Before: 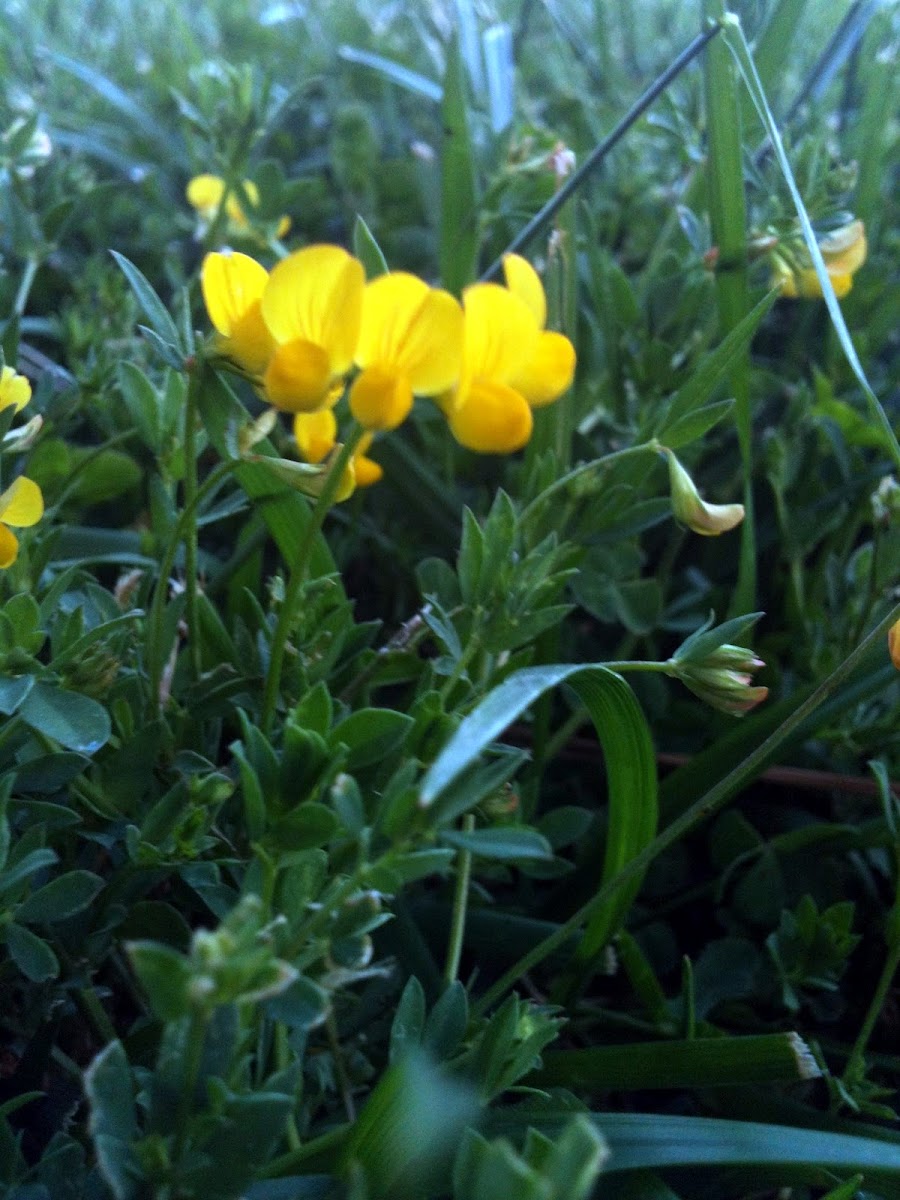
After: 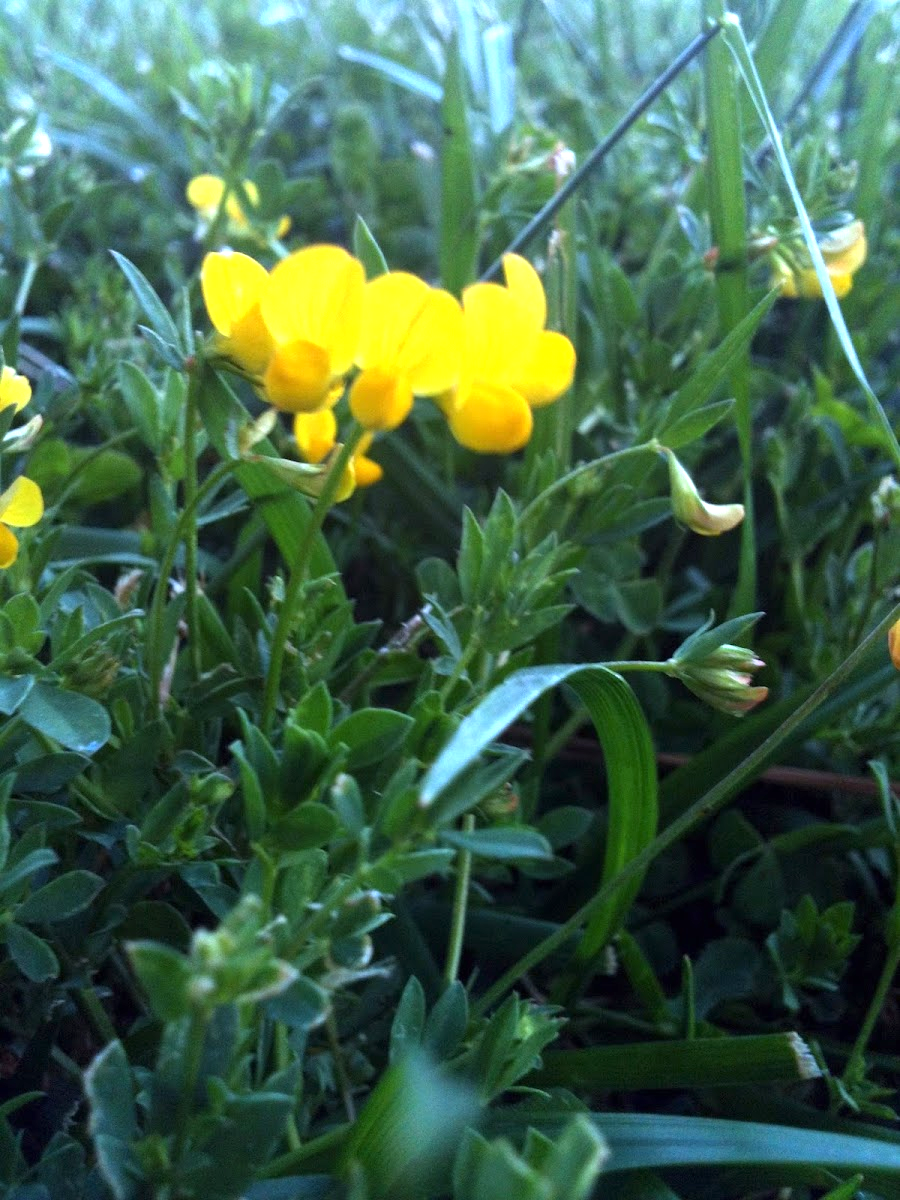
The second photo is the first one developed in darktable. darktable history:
exposure: black level correction 0, exposure 0.687 EV, compensate highlight preservation false
levels: black 8.51%
